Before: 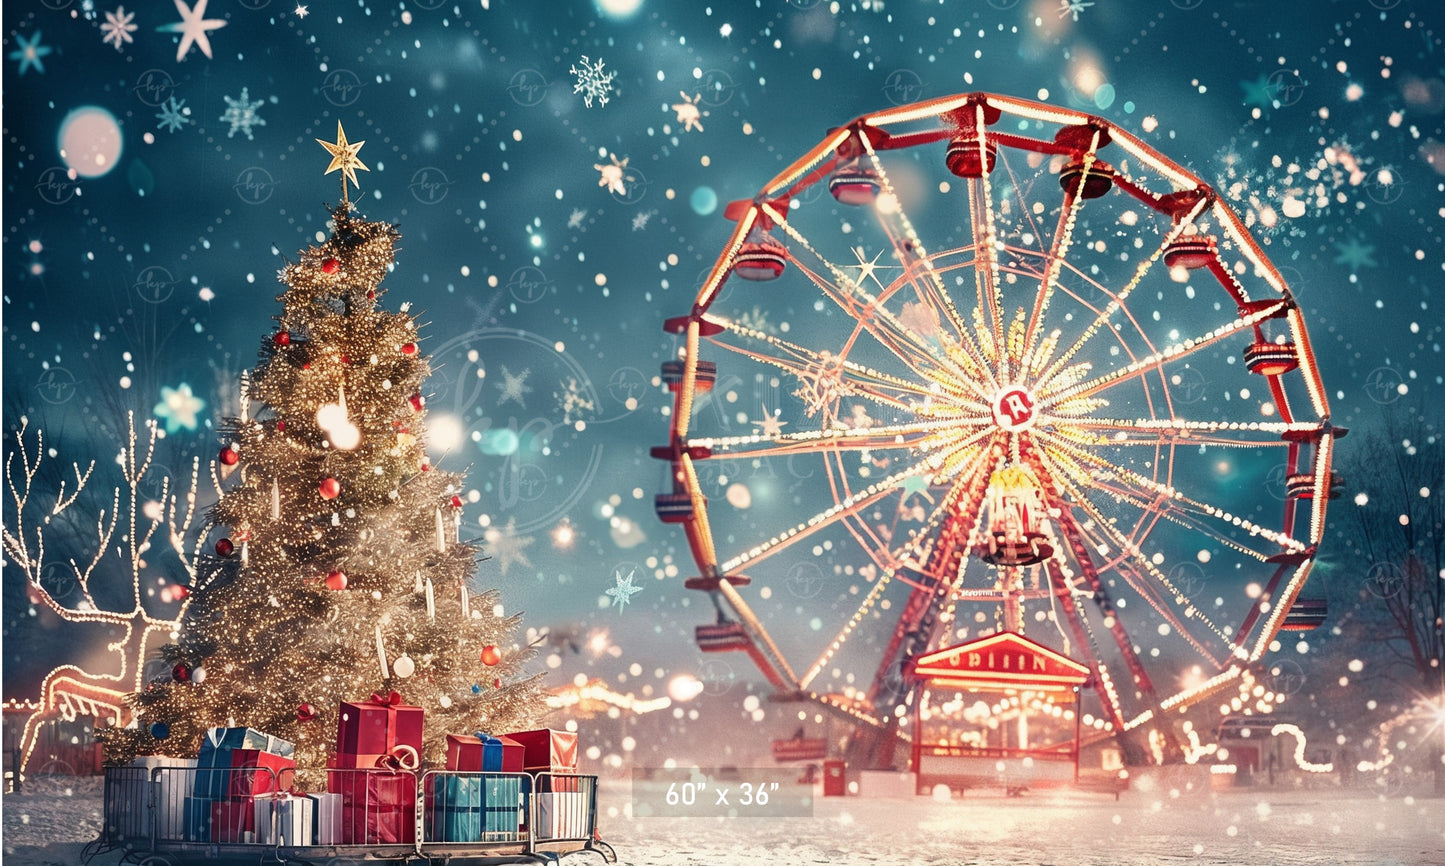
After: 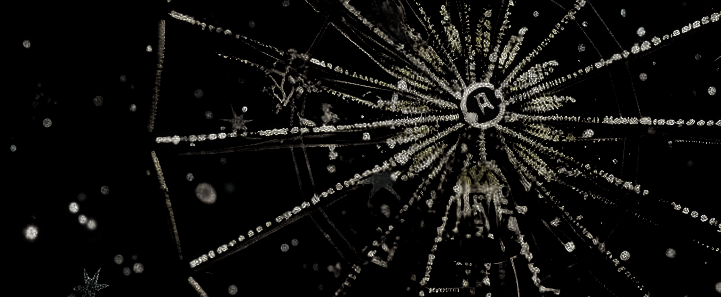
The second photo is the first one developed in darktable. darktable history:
local contrast: detail 130%
levels: levels [0.721, 0.937, 0.997]
crop: left 36.893%, top 35.062%, right 13.156%, bottom 30.611%
